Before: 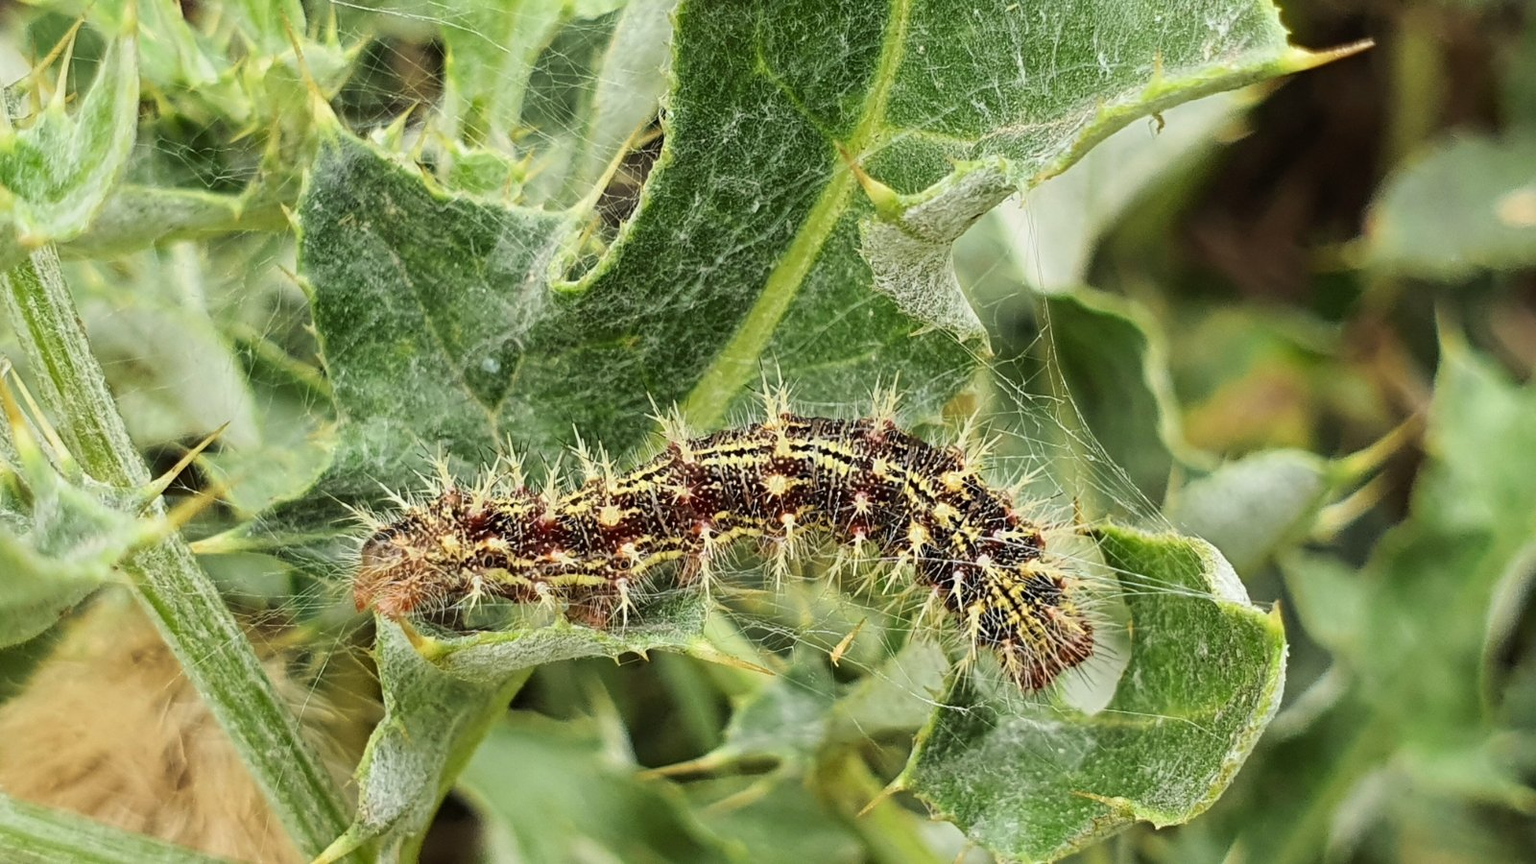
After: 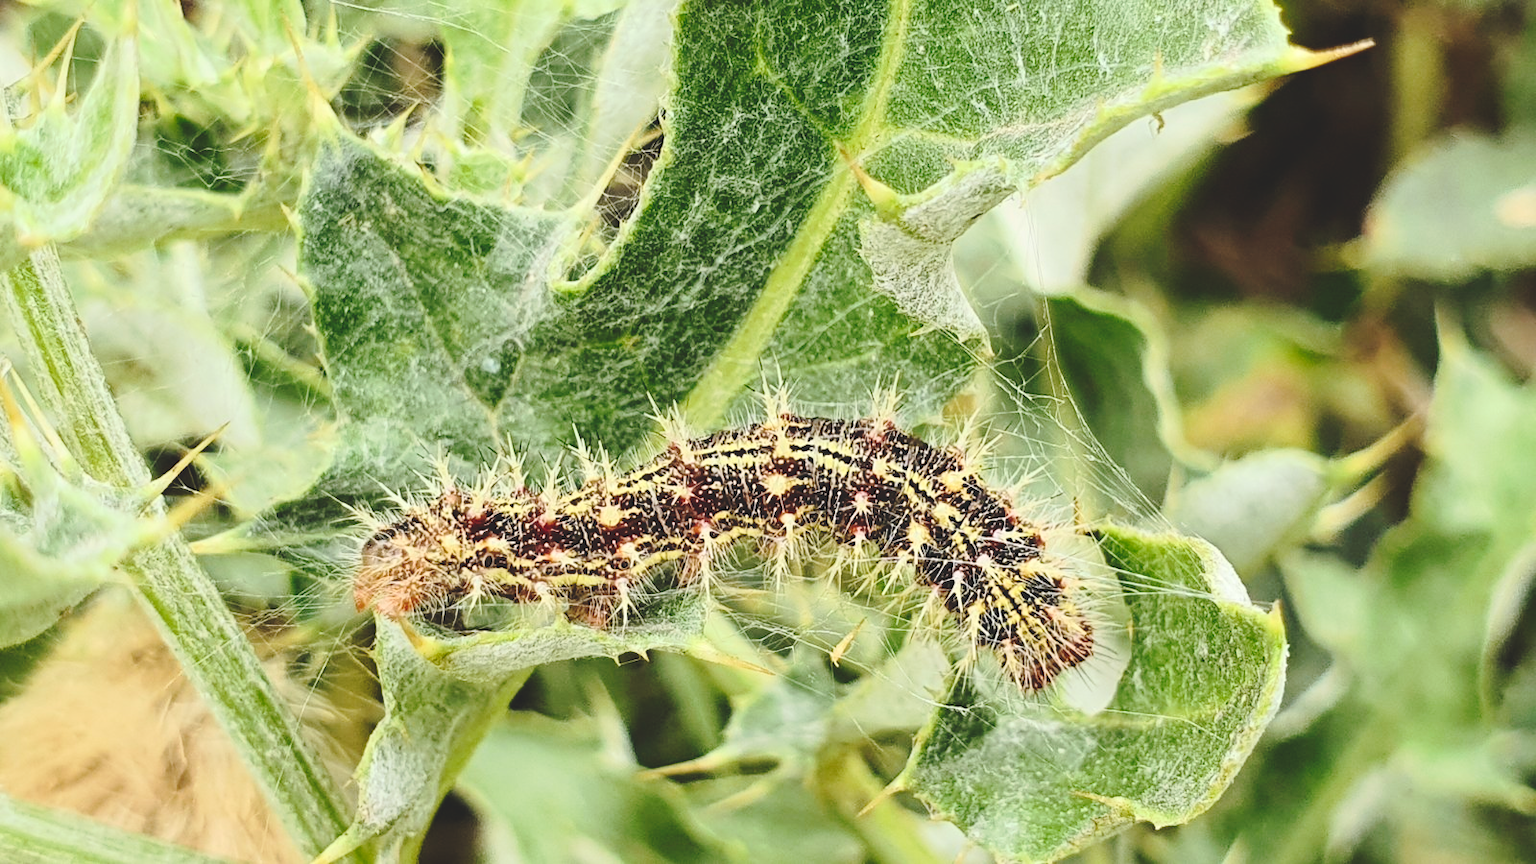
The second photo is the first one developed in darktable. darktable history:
contrast brightness saturation: contrast 0.2, brightness 0.15, saturation 0.14
tone curve: curves: ch0 [(0, 0) (0.003, 0.139) (0.011, 0.14) (0.025, 0.138) (0.044, 0.14) (0.069, 0.149) (0.1, 0.161) (0.136, 0.179) (0.177, 0.203) (0.224, 0.245) (0.277, 0.302) (0.335, 0.382) (0.399, 0.461) (0.468, 0.546) (0.543, 0.614) (0.623, 0.687) (0.709, 0.758) (0.801, 0.84) (0.898, 0.912) (1, 1)], preserve colors none
